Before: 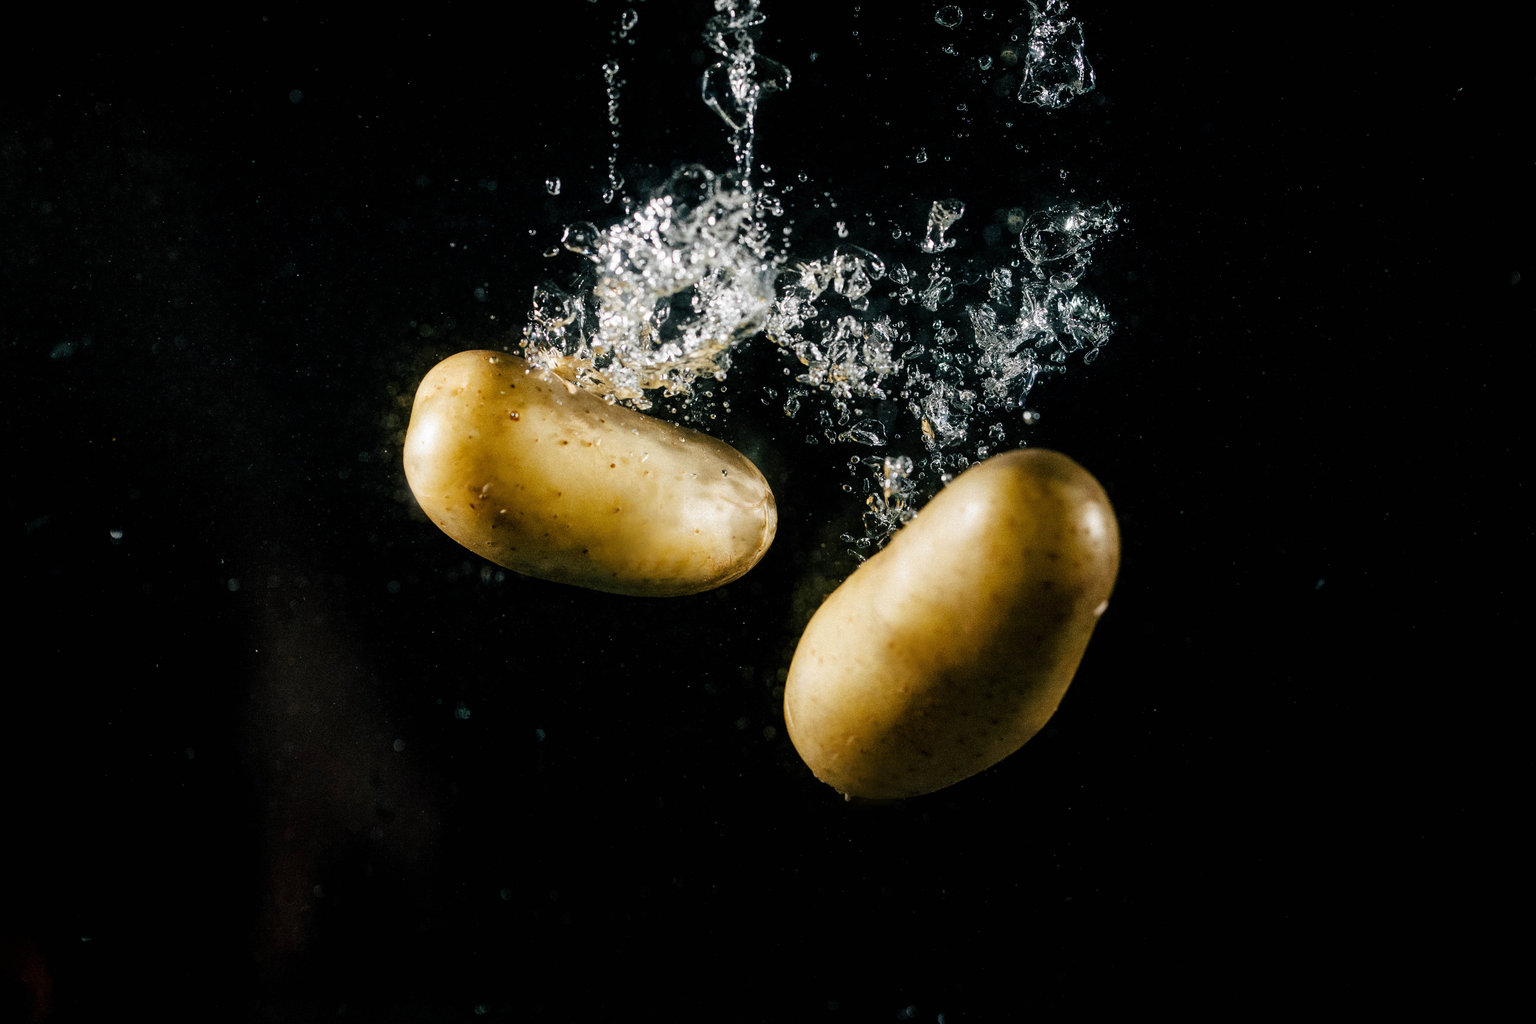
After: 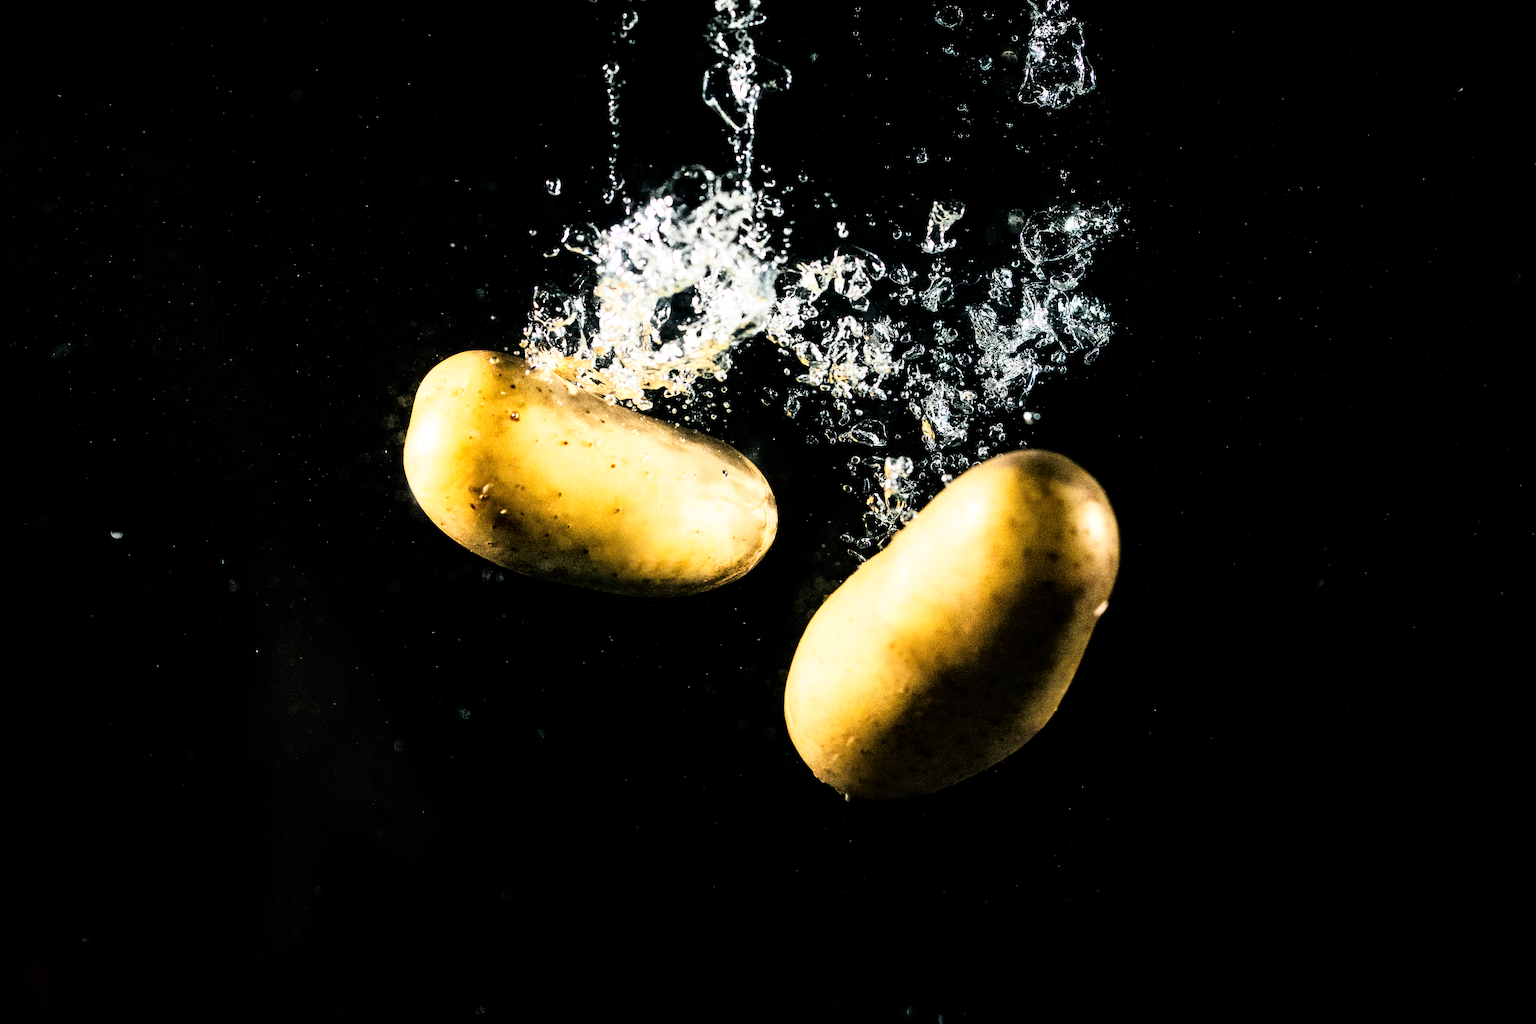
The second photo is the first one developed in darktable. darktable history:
local contrast: mode bilateral grid, contrast 20, coarseness 50, detail 120%, midtone range 0.2
rgb curve: curves: ch0 [(0, 0) (0.21, 0.15) (0.24, 0.21) (0.5, 0.75) (0.75, 0.96) (0.89, 0.99) (1, 1)]; ch1 [(0, 0.02) (0.21, 0.13) (0.25, 0.2) (0.5, 0.67) (0.75, 0.9) (0.89, 0.97) (1, 1)]; ch2 [(0, 0.02) (0.21, 0.13) (0.25, 0.2) (0.5, 0.67) (0.75, 0.9) (0.89, 0.97) (1, 1)], compensate middle gray true
